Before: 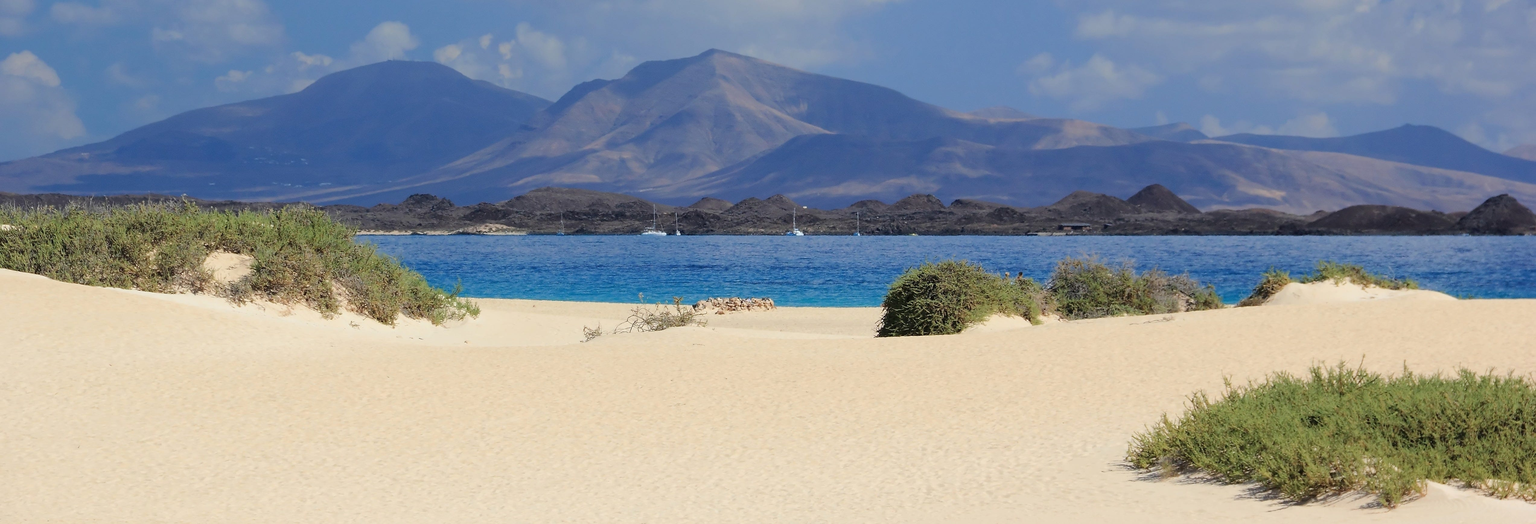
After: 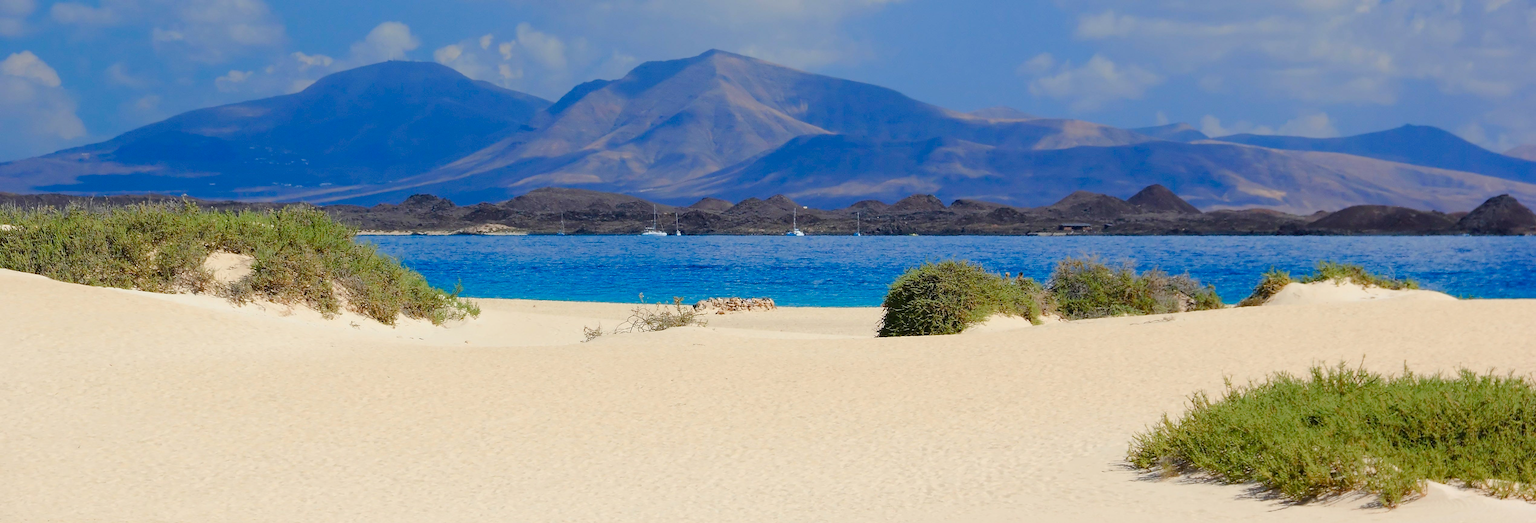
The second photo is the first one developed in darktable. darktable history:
color balance rgb: shadows lift › chroma 0.813%, shadows lift › hue 111.95°, linear chroma grading › global chroma 19.558%, perceptual saturation grading › global saturation 20%, perceptual saturation grading › highlights -50.044%, perceptual saturation grading › shadows 30.314%, global vibrance 20%
